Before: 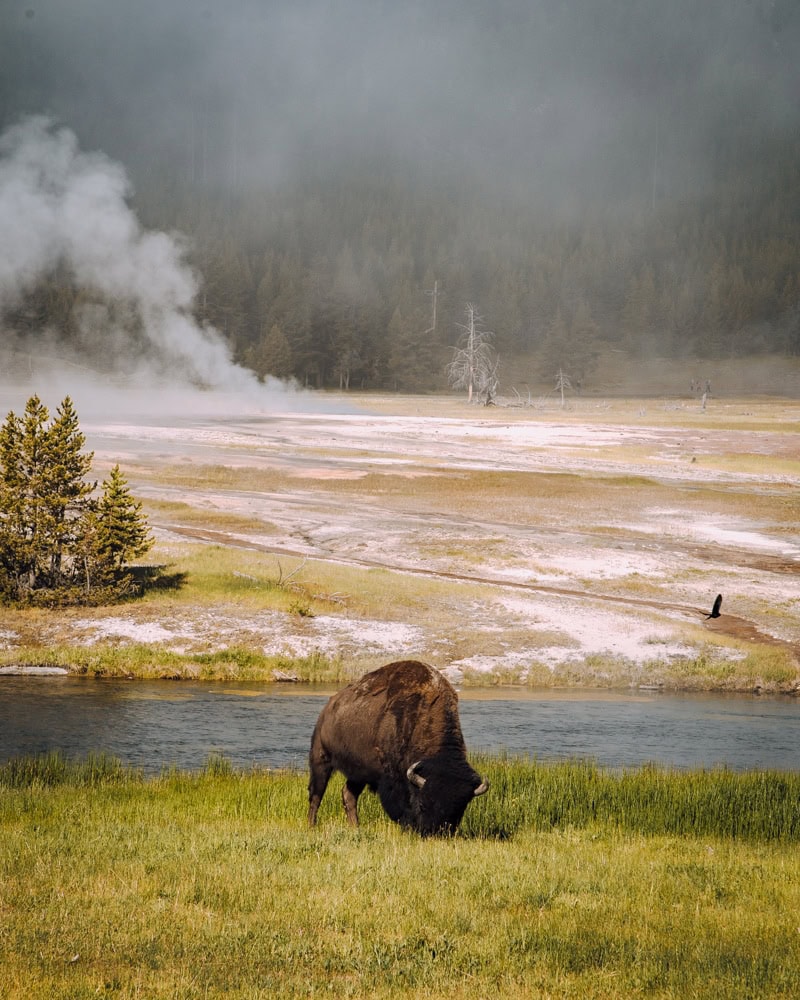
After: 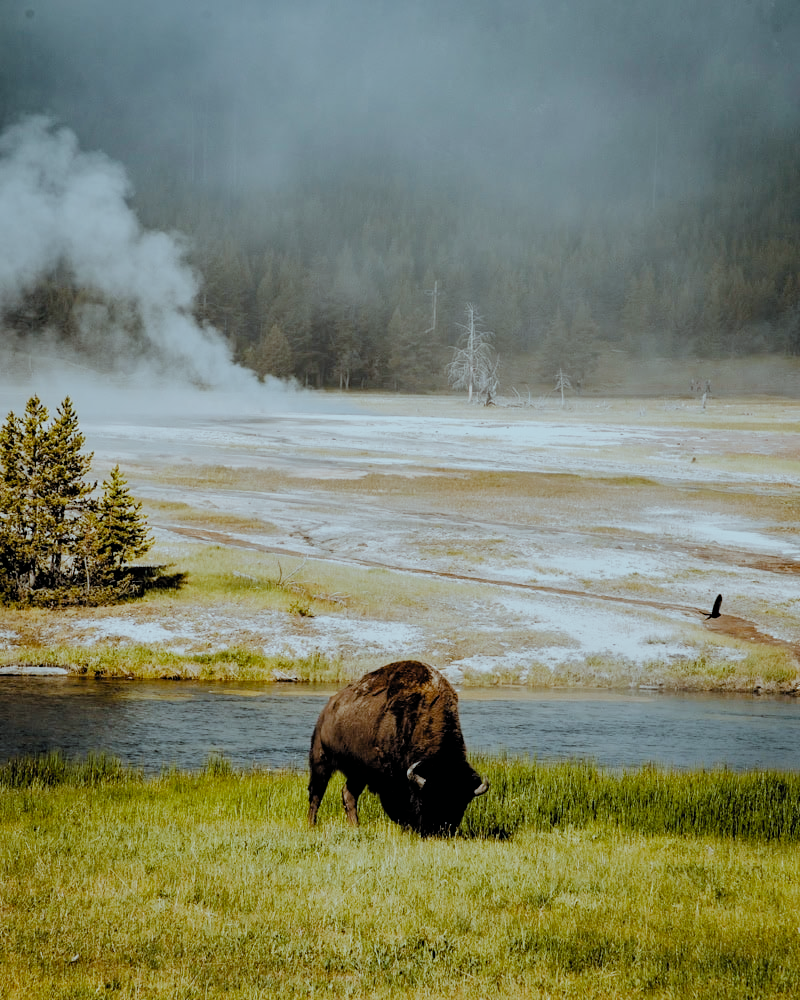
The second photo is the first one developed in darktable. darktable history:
filmic rgb: black relative exposure -3.88 EV, white relative exposure 3.48 EV, hardness 2.59, contrast 1.104, preserve chrominance no, color science v4 (2020), contrast in shadows soft, contrast in highlights soft
color correction: highlights a* -10.04, highlights b* -9.68
shadows and highlights: shadows 6.26, soften with gaussian
